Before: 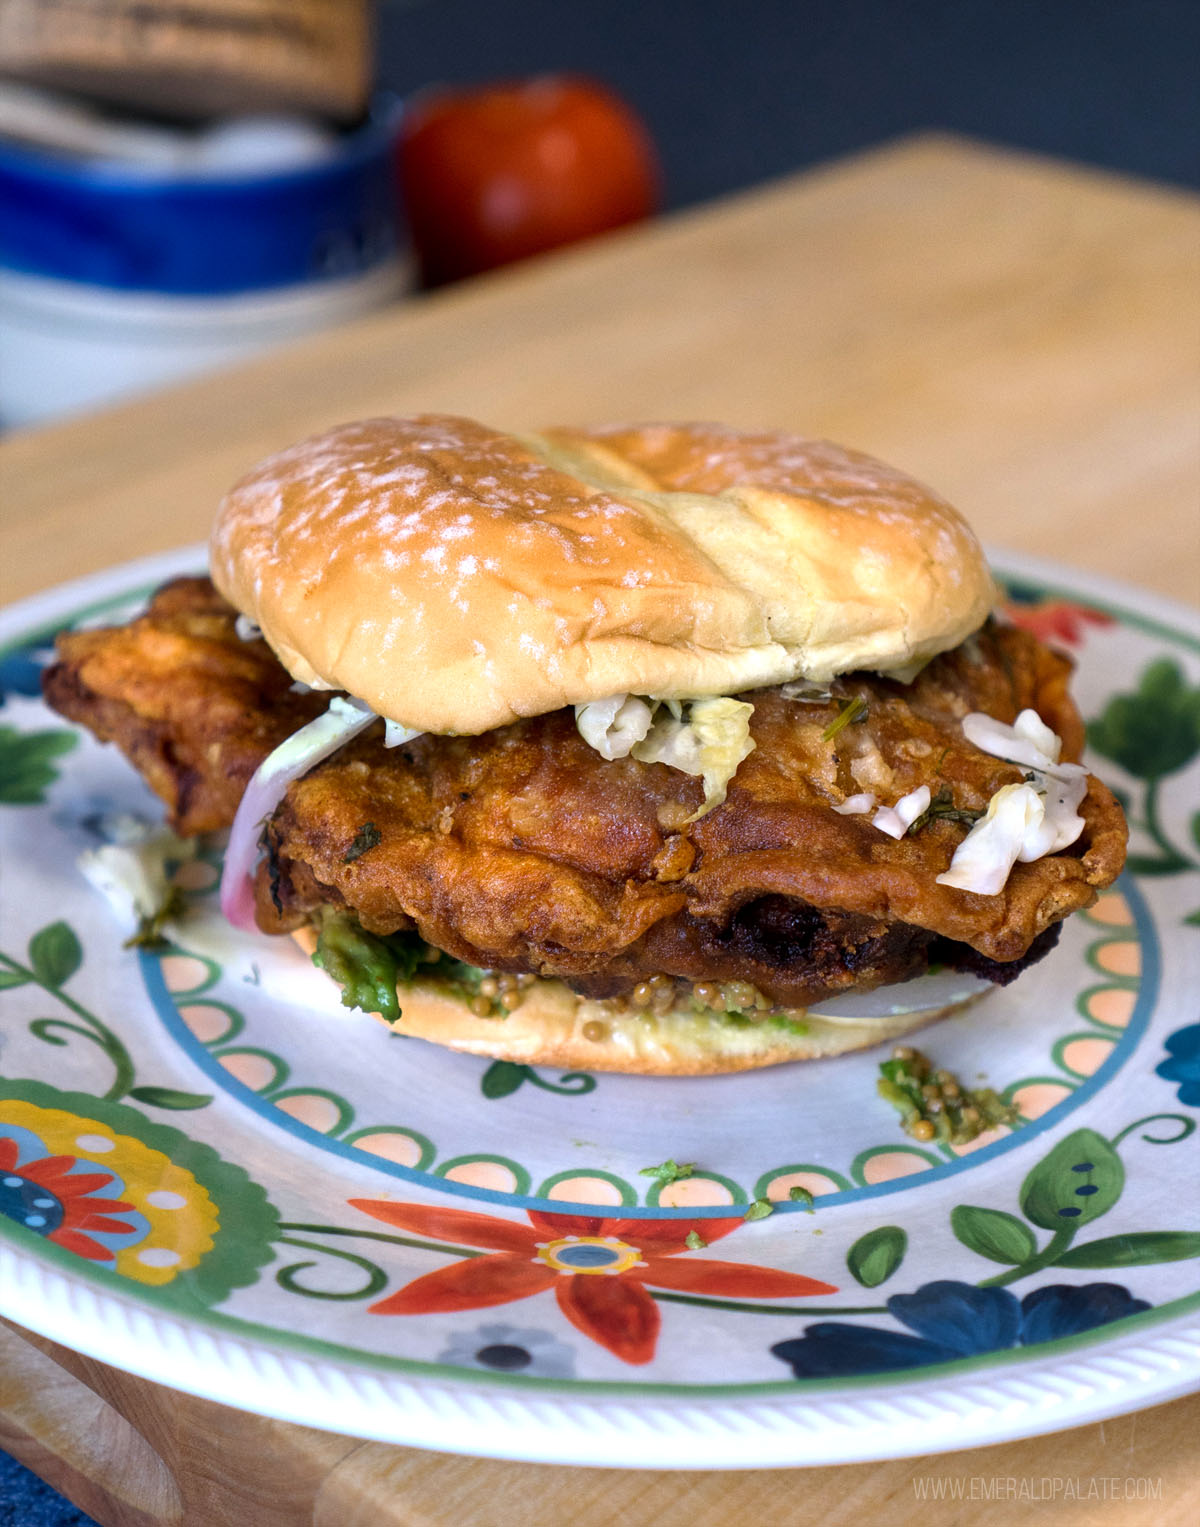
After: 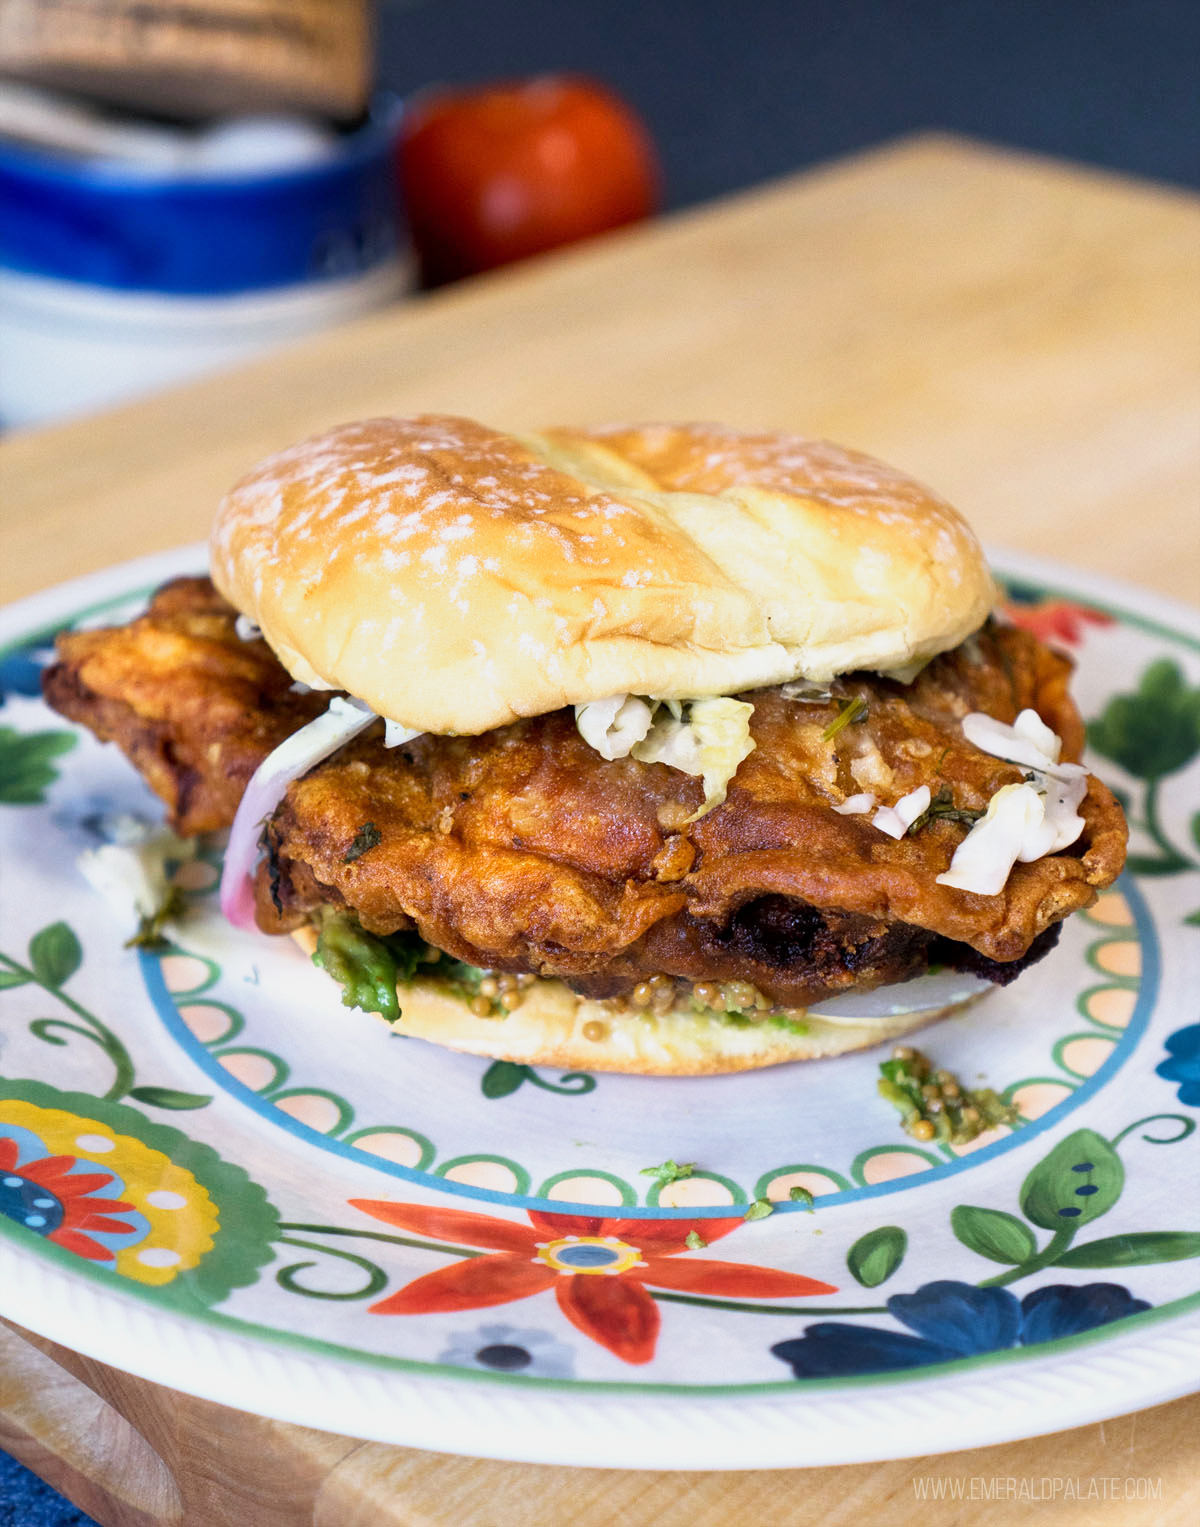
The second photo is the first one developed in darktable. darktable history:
tone equalizer: -8 EV -0.586 EV, edges refinement/feathering 500, mask exposure compensation -1.57 EV, preserve details no
base curve: curves: ch0 [(0, 0) (0.088, 0.125) (0.176, 0.251) (0.354, 0.501) (0.613, 0.749) (1, 0.877)], preserve colors none
